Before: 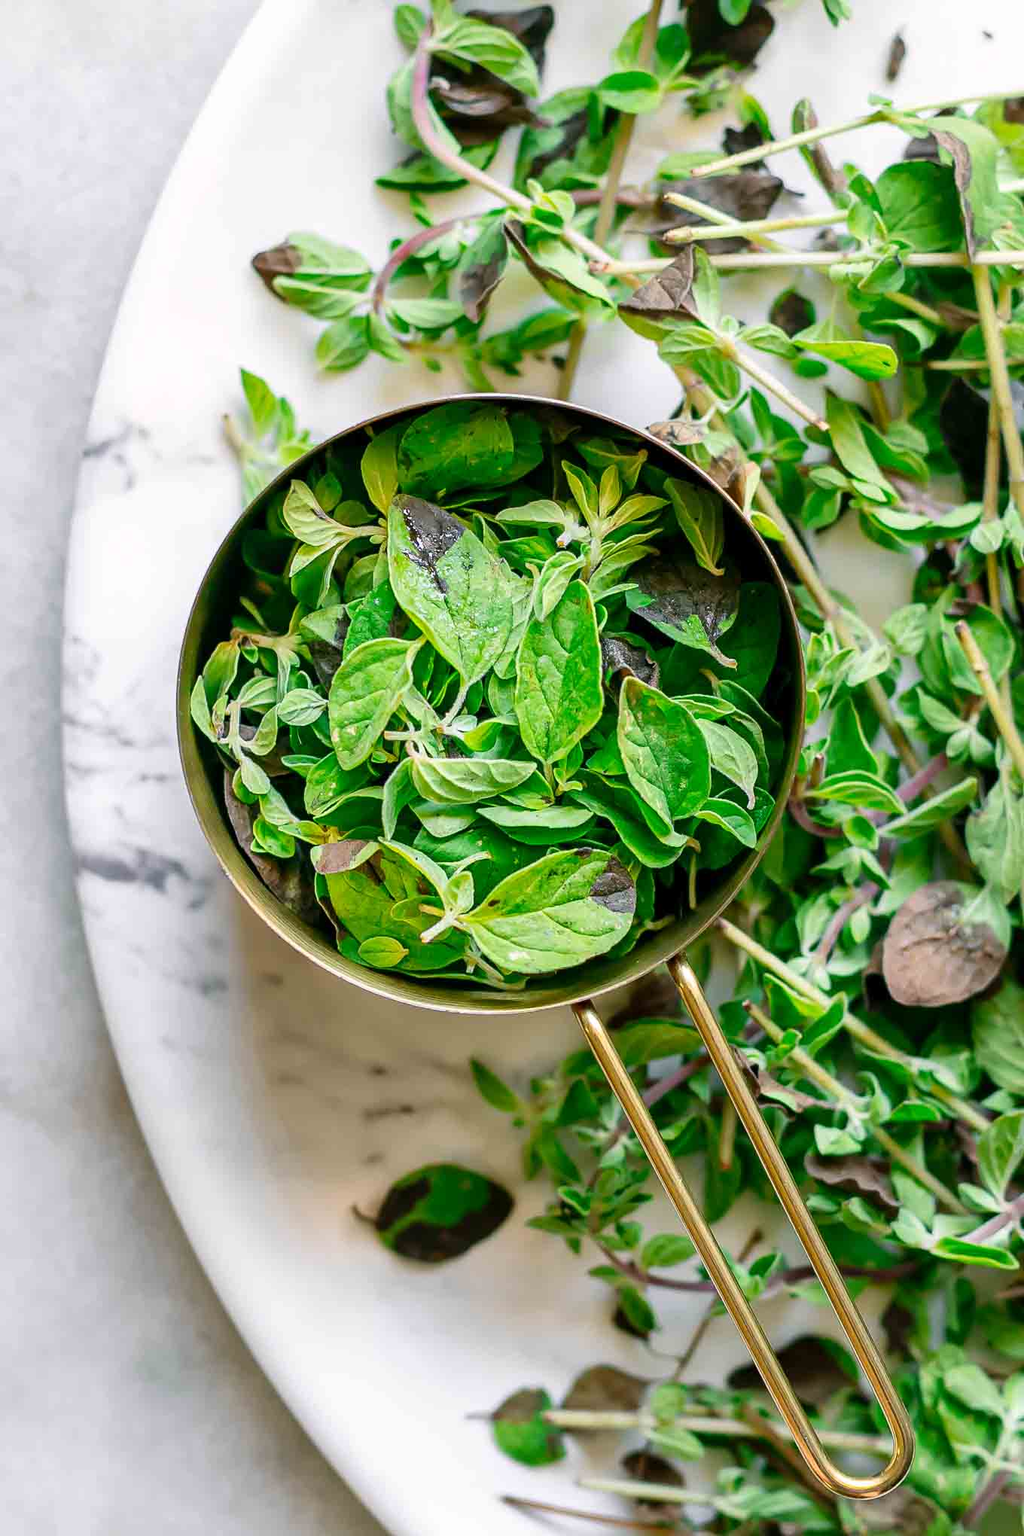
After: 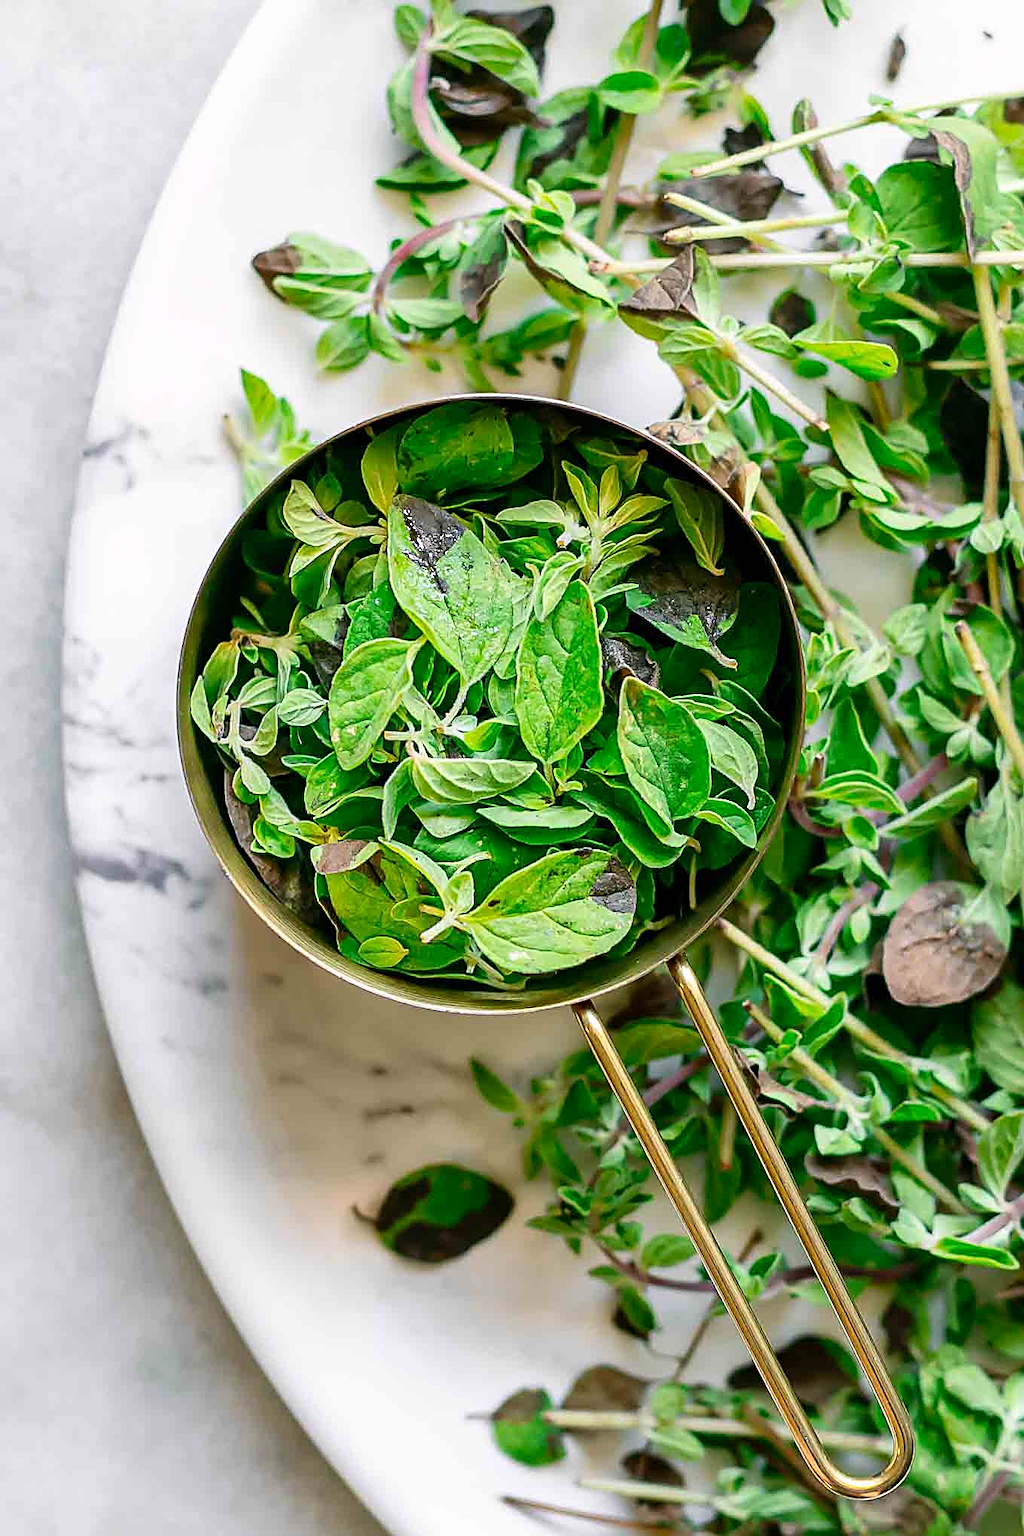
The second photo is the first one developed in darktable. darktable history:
contrast brightness saturation: contrast 0.08, saturation 0.017
sharpen: amount 0.597
